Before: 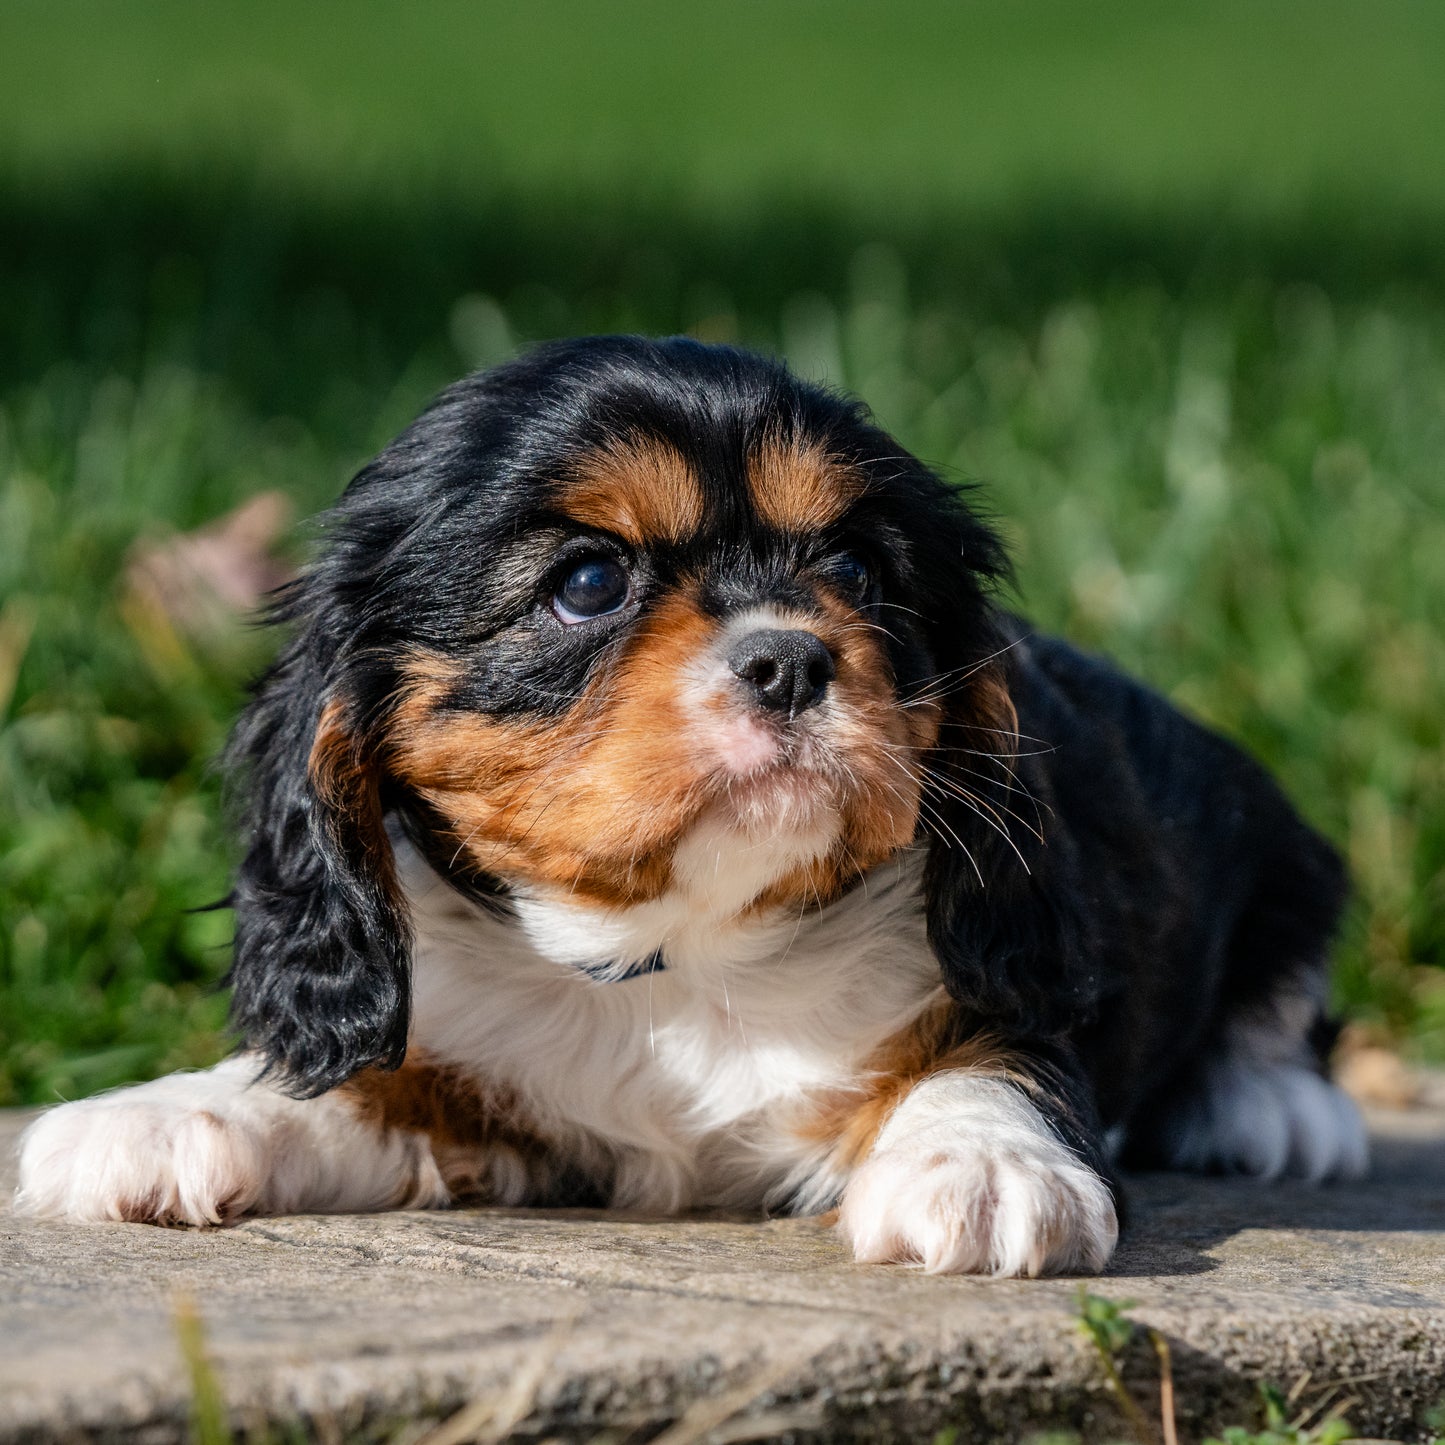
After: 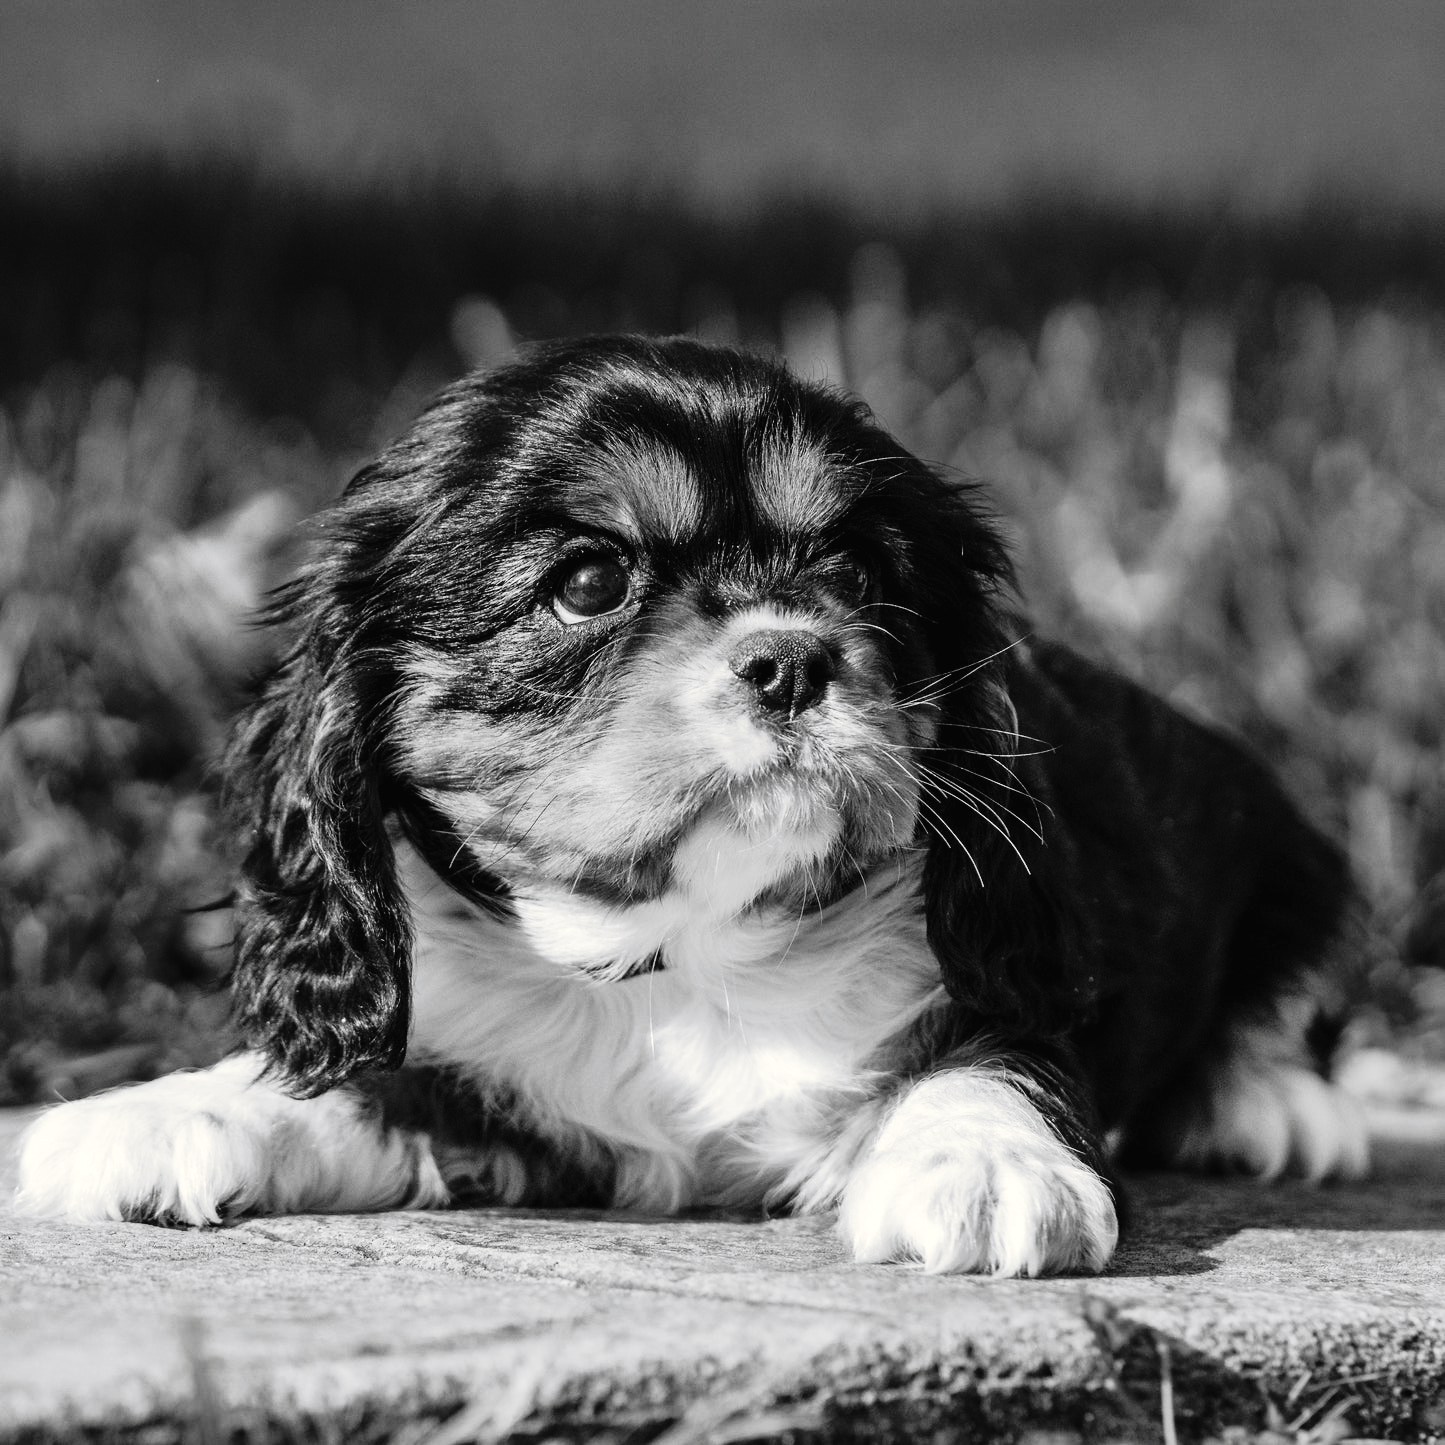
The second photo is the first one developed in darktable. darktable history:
tone curve: curves: ch0 [(0, 0) (0.003, 0.011) (0.011, 0.014) (0.025, 0.023) (0.044, 0.035) (0.069, 0.047) (0.1, 0.065) (0.136, 0.098) (0.177, 0.139) (0.224, 0.214) (0.277, 0.306) (0.335, 0.392) (0.399, 0.484) (0.468, 0.584) (0.543, 0.68) (0.623, 0.772) (0.709, 0.847) (0.801, 0.905) (0.898, 0.951) (1, 1)], preserve colors none
color look up table: target L [91.64, 82.41, 100.32, 88.82, 80.24, 74.42, 69.98, 48.31, 57.48, 44.82, 40.52, 28.63, 3.028, 201.09, 84.56, 74.42, 65.87, 61.7, 55.28, 59.66, 59.66, 48.31, 48.04, 28.19, 20.32, 23.06, 100, 88.82, 82.41, 84.56, 76.98, 72.21, 75.52, 74.42, 56.58, 82.76, 81.69, 51.75, 40.32, 49.37, 5.881, 100, 101.29, 91.64, 75.15, 69.24, 67, 76.98, 56.32], target a [-0.1, -0.002, 0.001, -0.101, -0.003, -0.003, -0.001, 0.001, 0, 0.001, 0.001, 0.001, 0, 0, -0.003, -0.003, 0, 0, 0.001 ×8, -1.004, -0.101, -0.002, -0.003, 0, -0.003, 0, -0.003, 0.001, 0, -0.001, 0.001, 0.001, 0.001, 0, -1.004, 0.001, -0.1, -0.002, -0.002, 0, 0, 0], target b [1.237, 0.025, -0.003, 1.246, 0.025, 0.025, 0.004, -0.003, 0.004, -0.003, -0.005, -0.004, 0, -0.001, 0.026, 0.025, 0.004, 0.004, -0.003 ×5, -0.004, -0.004, -0.004, 13.22, 1.246, 0.025, 0.026, 0.003, 0.025, 0.003, 0.025, -0.003, 0.002, 0.003, -0.003, -0.005, -0.003, -0.001, 13.22, -0.003, 1.237, 0.025, 0.025, 0.004, 0.003, 0.003], num patches 49
